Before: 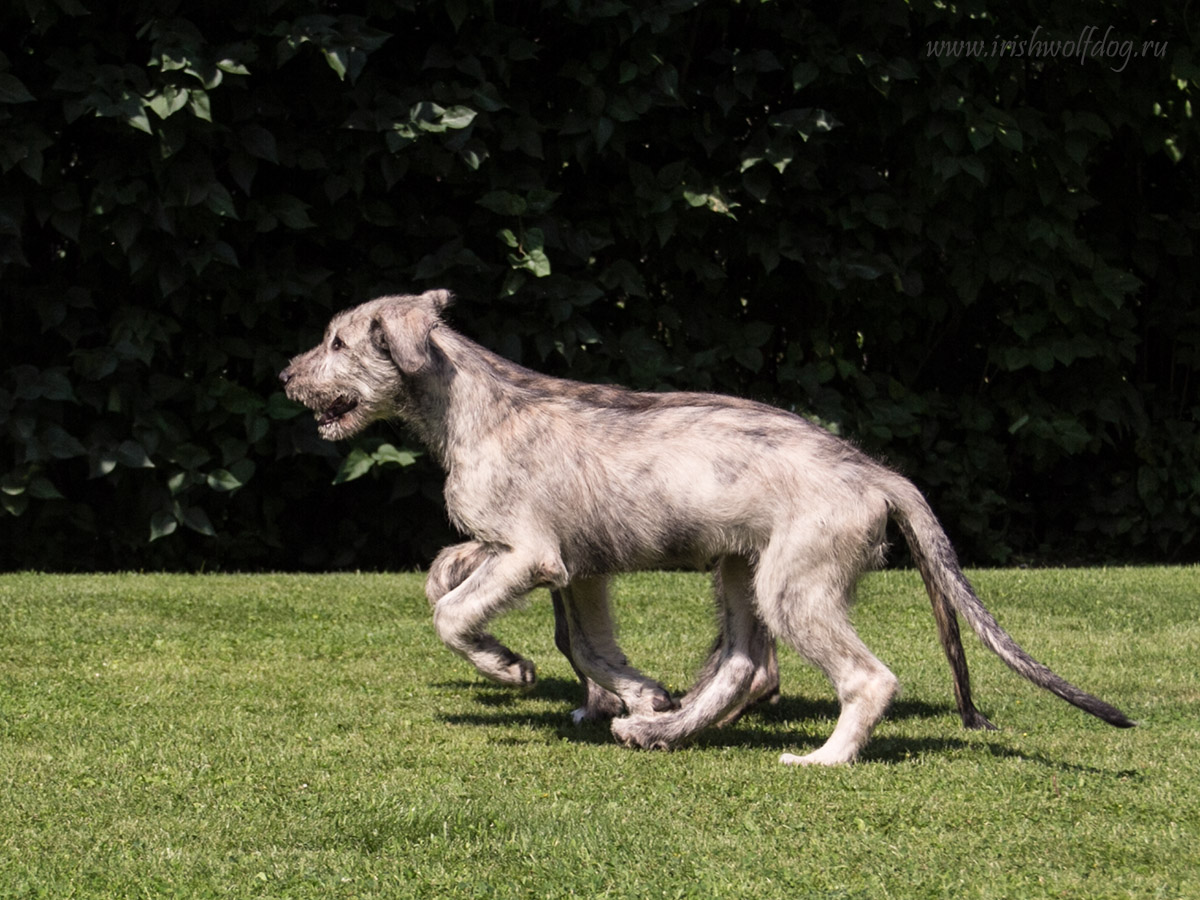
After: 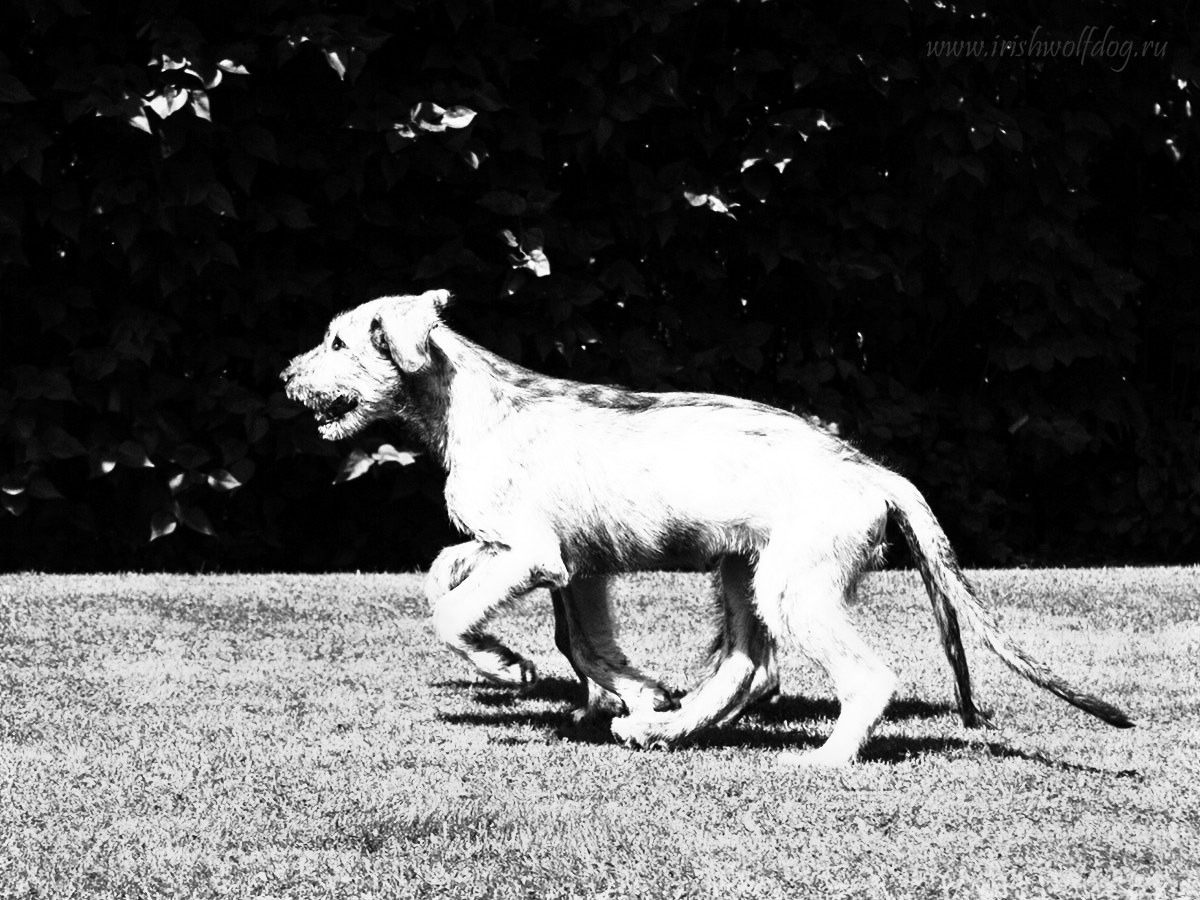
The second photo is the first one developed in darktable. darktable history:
monochrome: a -11.7, b 1.62, size 0.5, highlights 0.38
color balance rgb: shadows fall-off 101%, linear chroma grading › mid-tones 7.63%, perceptual saturation grading › mid-tones 11.68%, mask middle-gray fulcrum 22.45%, global vibrance 10.11%, saturation formula JzAzBz (2021)
tone equalizer: -8 EV -1.08 EV, -7 EV -1.01 EV, -6 EV -0.867 EV, -5 EV -0.578 EV, -3 EV 0.578 EV, -2 EV 0.867 EV, -1 EV 1.01 EV, +0 EV 1.08 EV, edges refinement/feathering 500, mask exposure compensation -1.57 EV, preserve details no
base curve: curves: ch0 [(0, 0) (0.026, 0.03) (0.109, 0.232) (0.351, 0.748) (0.669, 0.968) (1, 1)], preserve colors none
